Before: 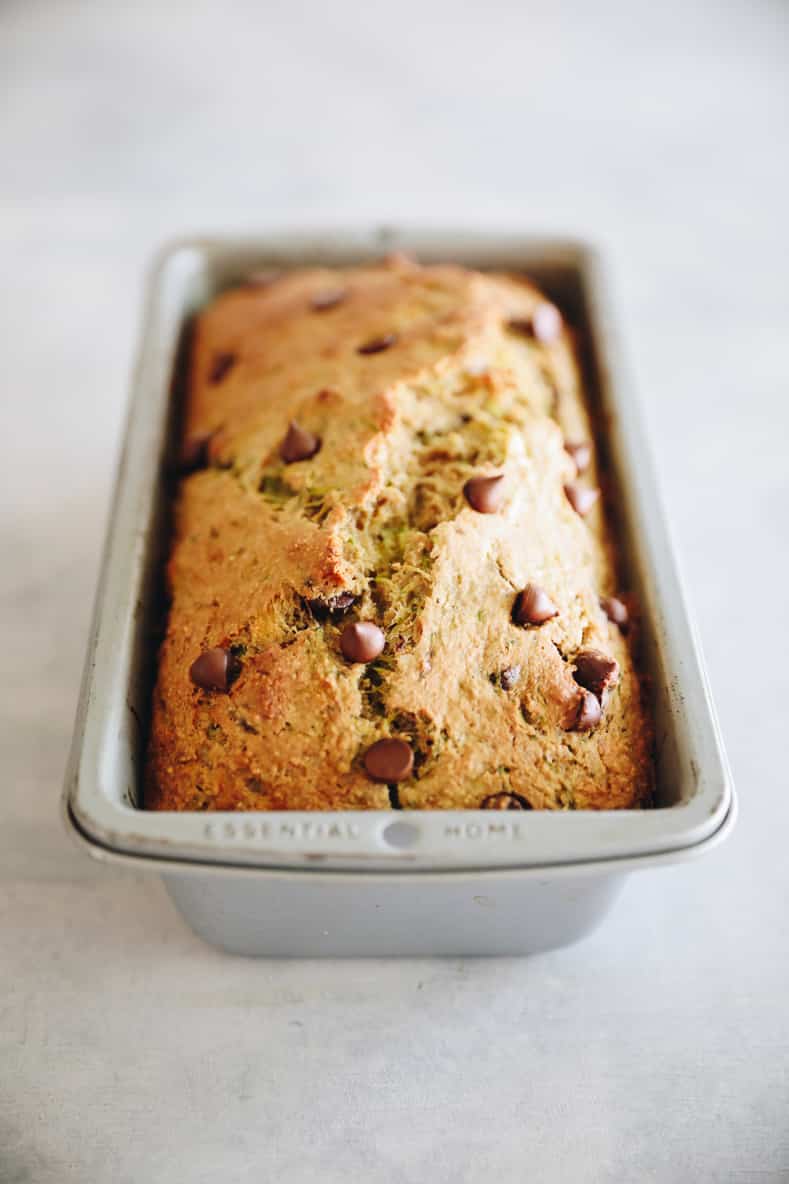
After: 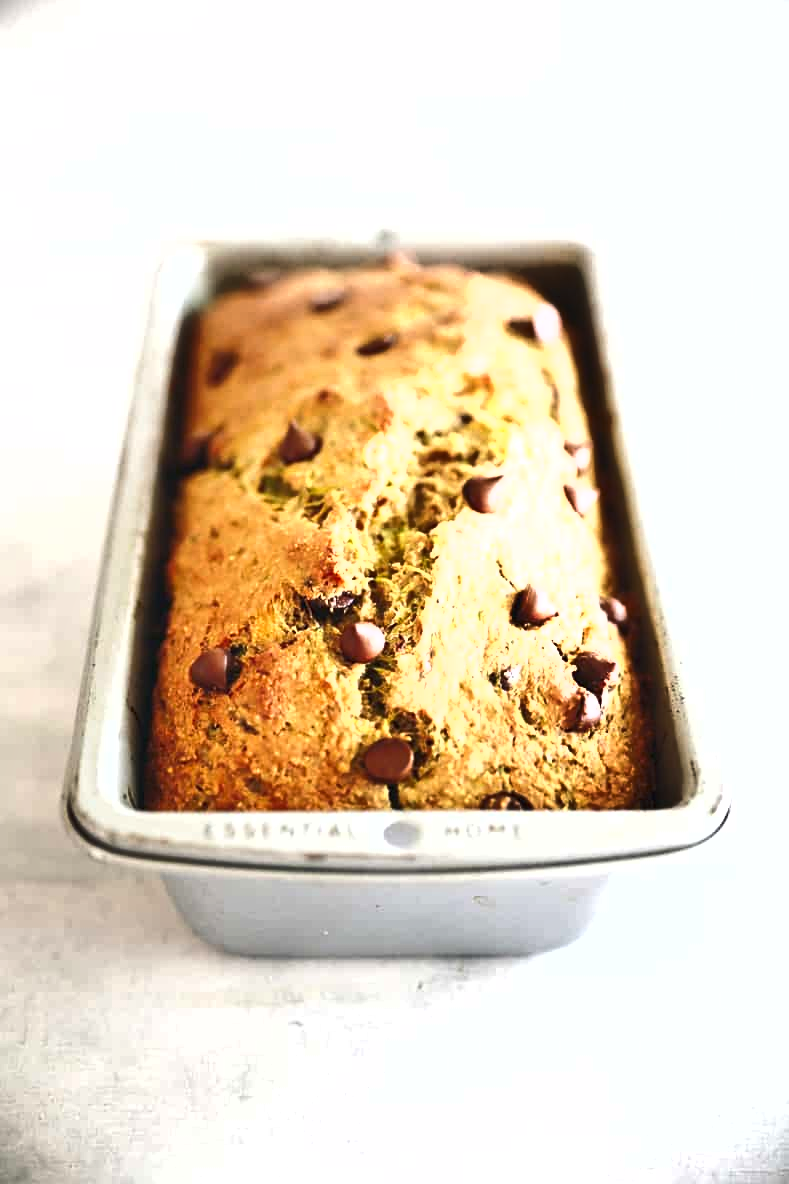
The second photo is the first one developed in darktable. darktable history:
exposure: black level correction 0, exposure 1 EV, compensate exposure bias true, compensate highlight preservation false
shadows and highlights: highlights color adjustment 0%, low approximation 0.01, soften with gaussian
sharpen: amount 0.2
